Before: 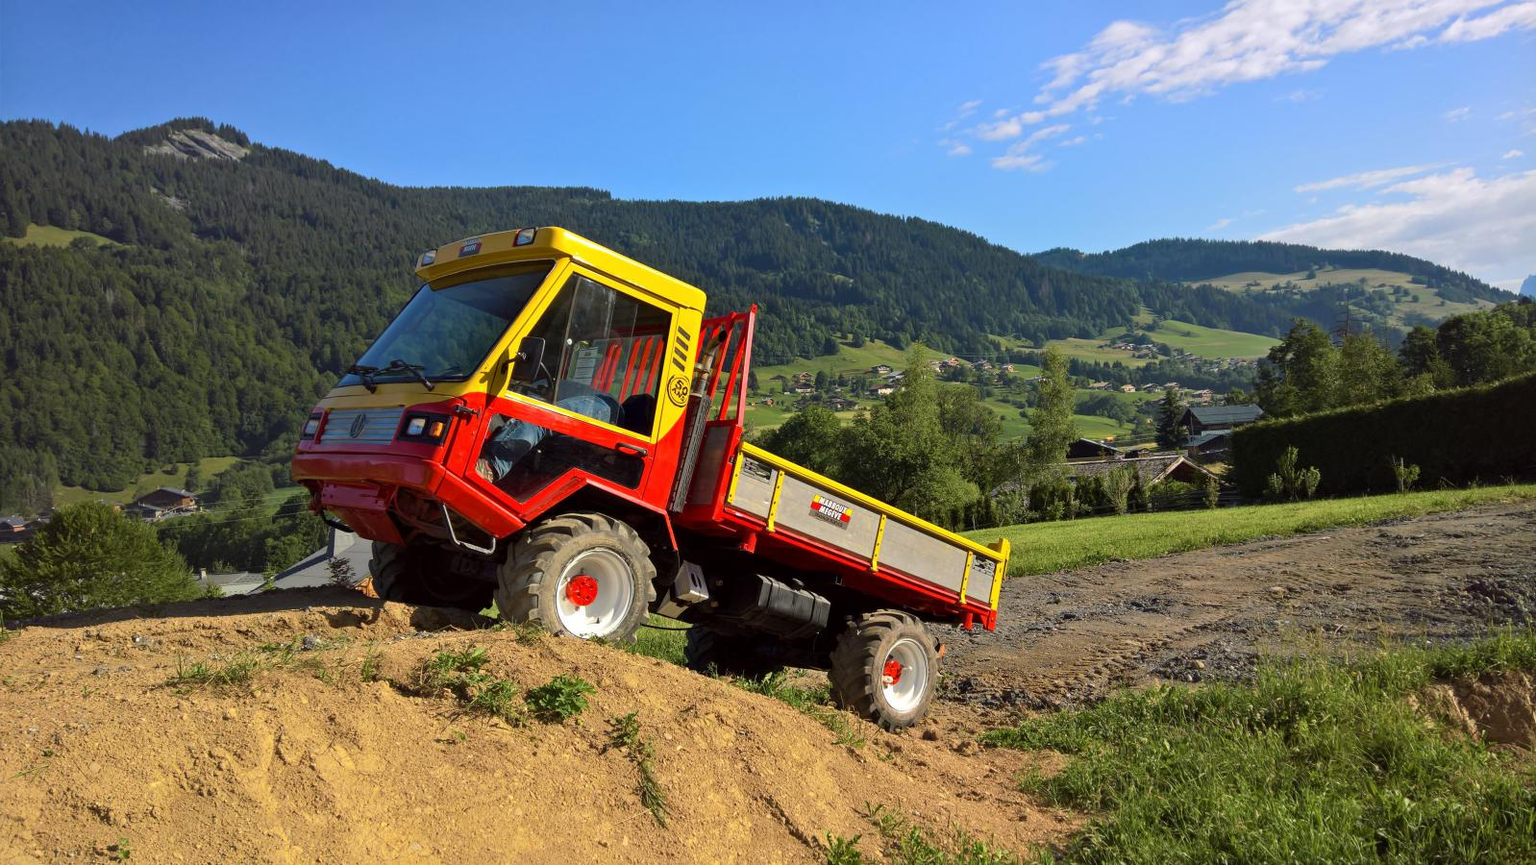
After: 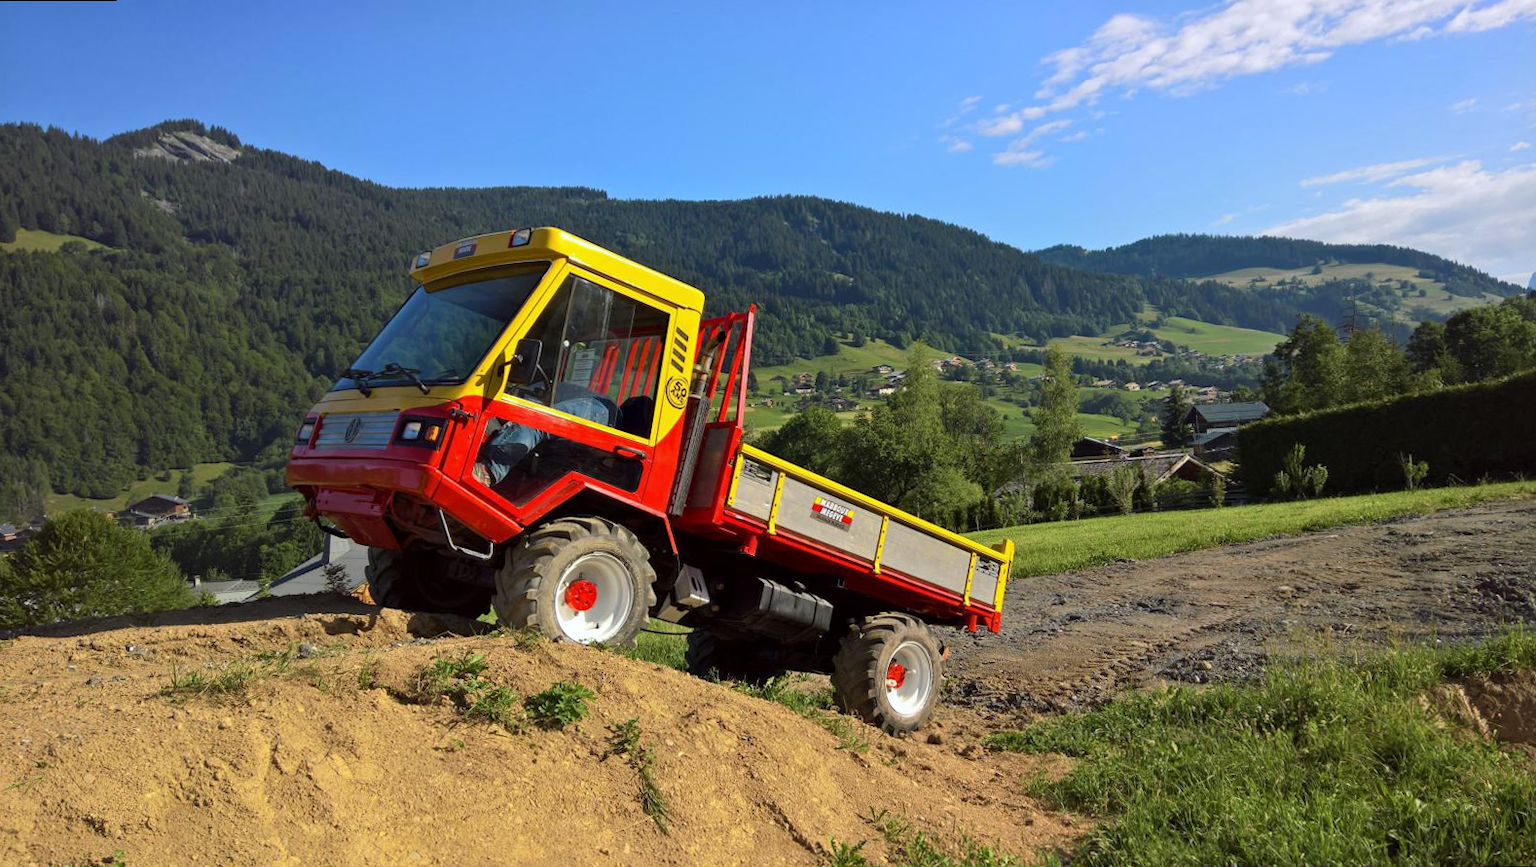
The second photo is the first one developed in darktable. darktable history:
white balance: red 0.982, blue 1.018
rotate and perspective: rotation -0.45°, automatic cropping original format, crop left 0.008, crop right 0.992, crop top 0.012, crop bottom 0.988
